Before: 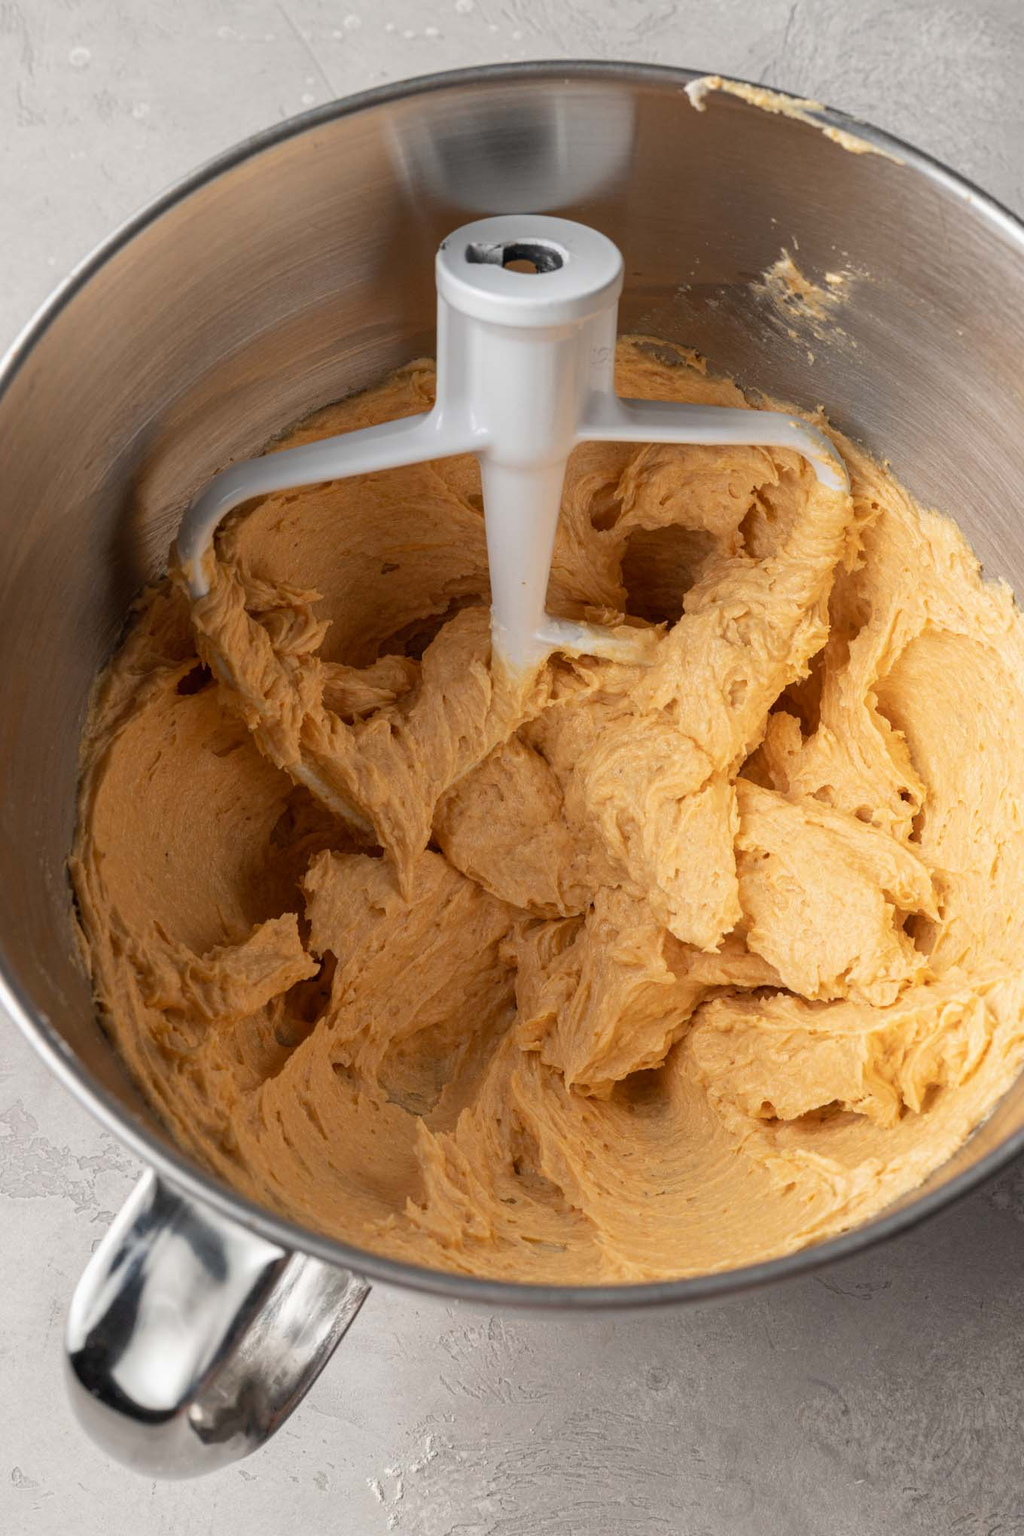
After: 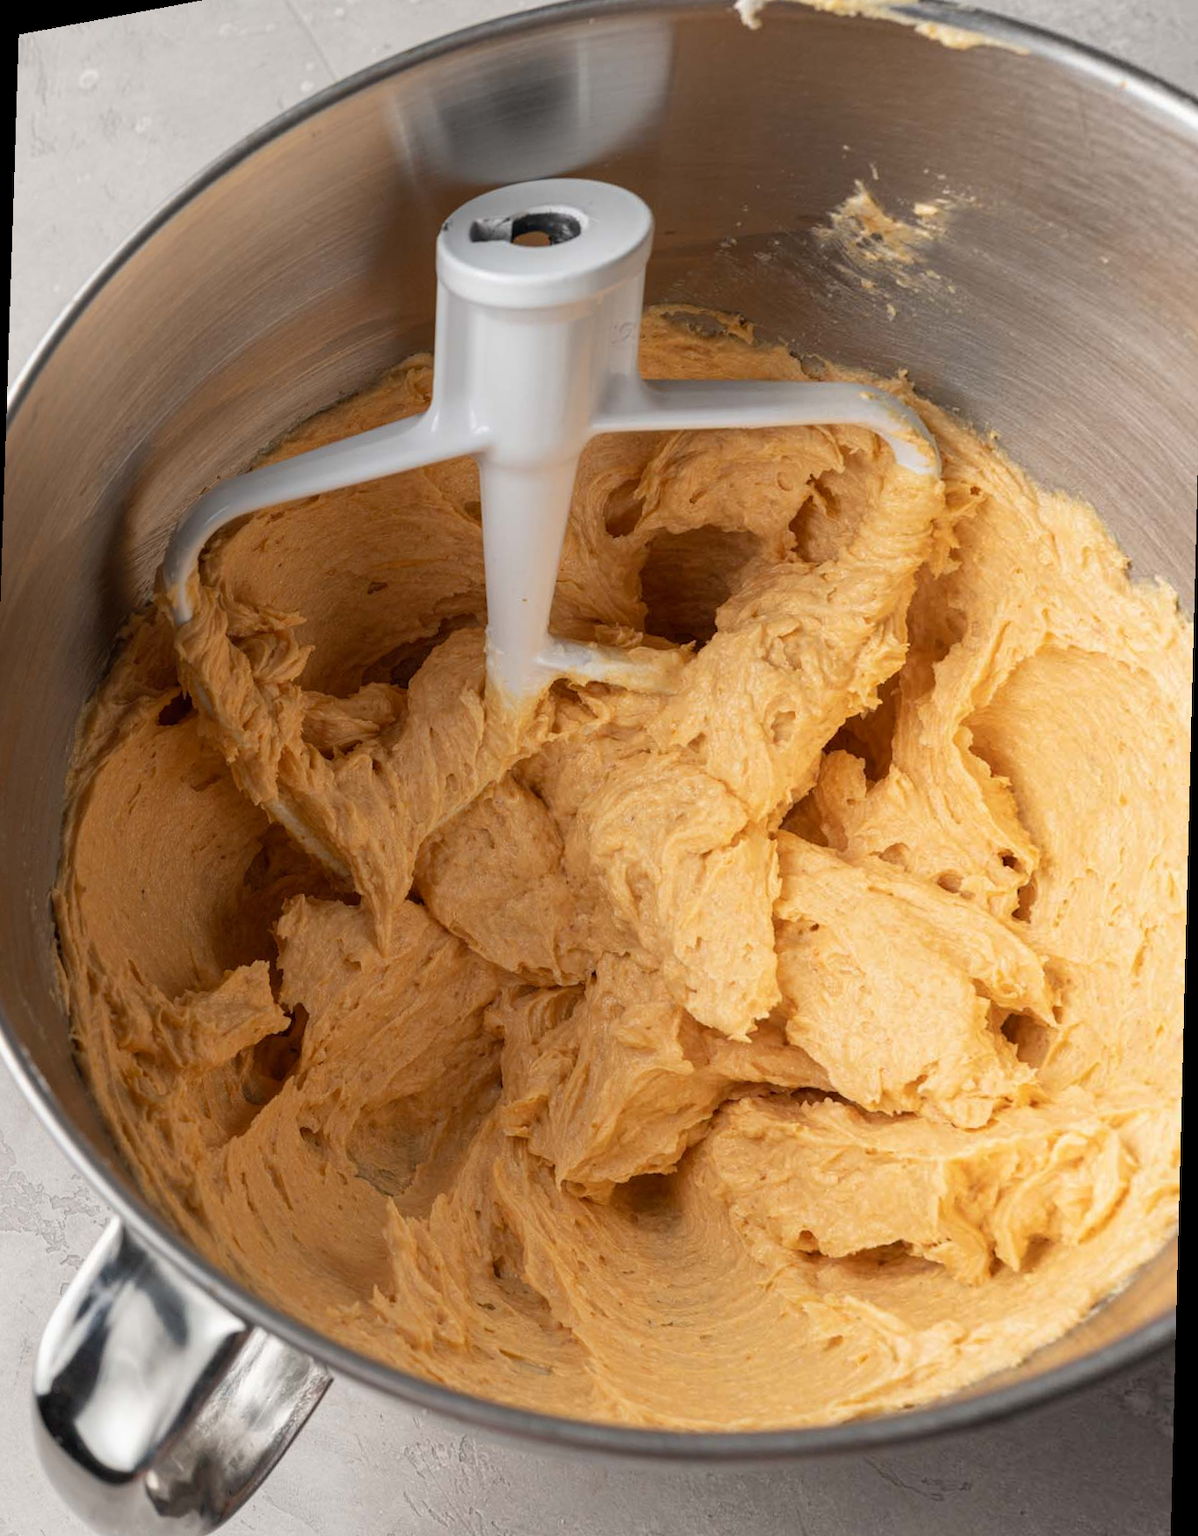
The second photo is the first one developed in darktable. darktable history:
base curve: exposure shift 0, preserve colors none
rotate and perspective: rotation 1.69°, lens shift (vertical) -0.023, lens shift (horizontal) -0.291, crop left 0.025, crop right 0.988, crop top 0.092, crop bottom 0.842
